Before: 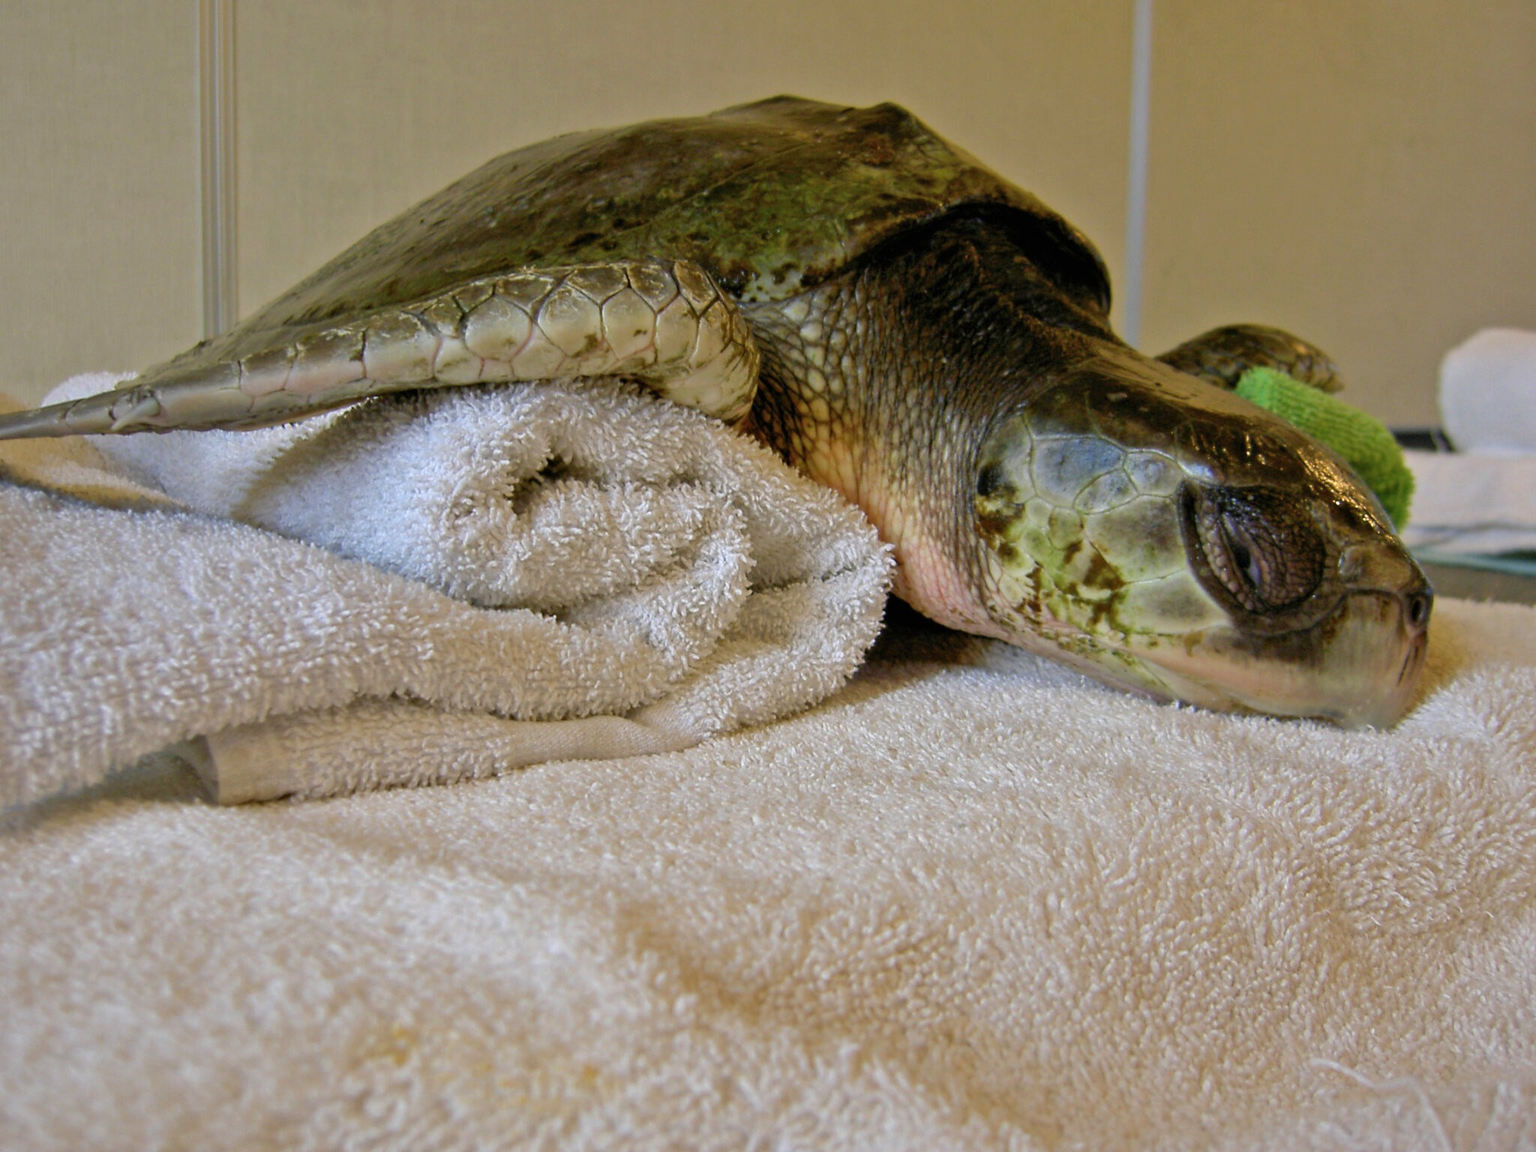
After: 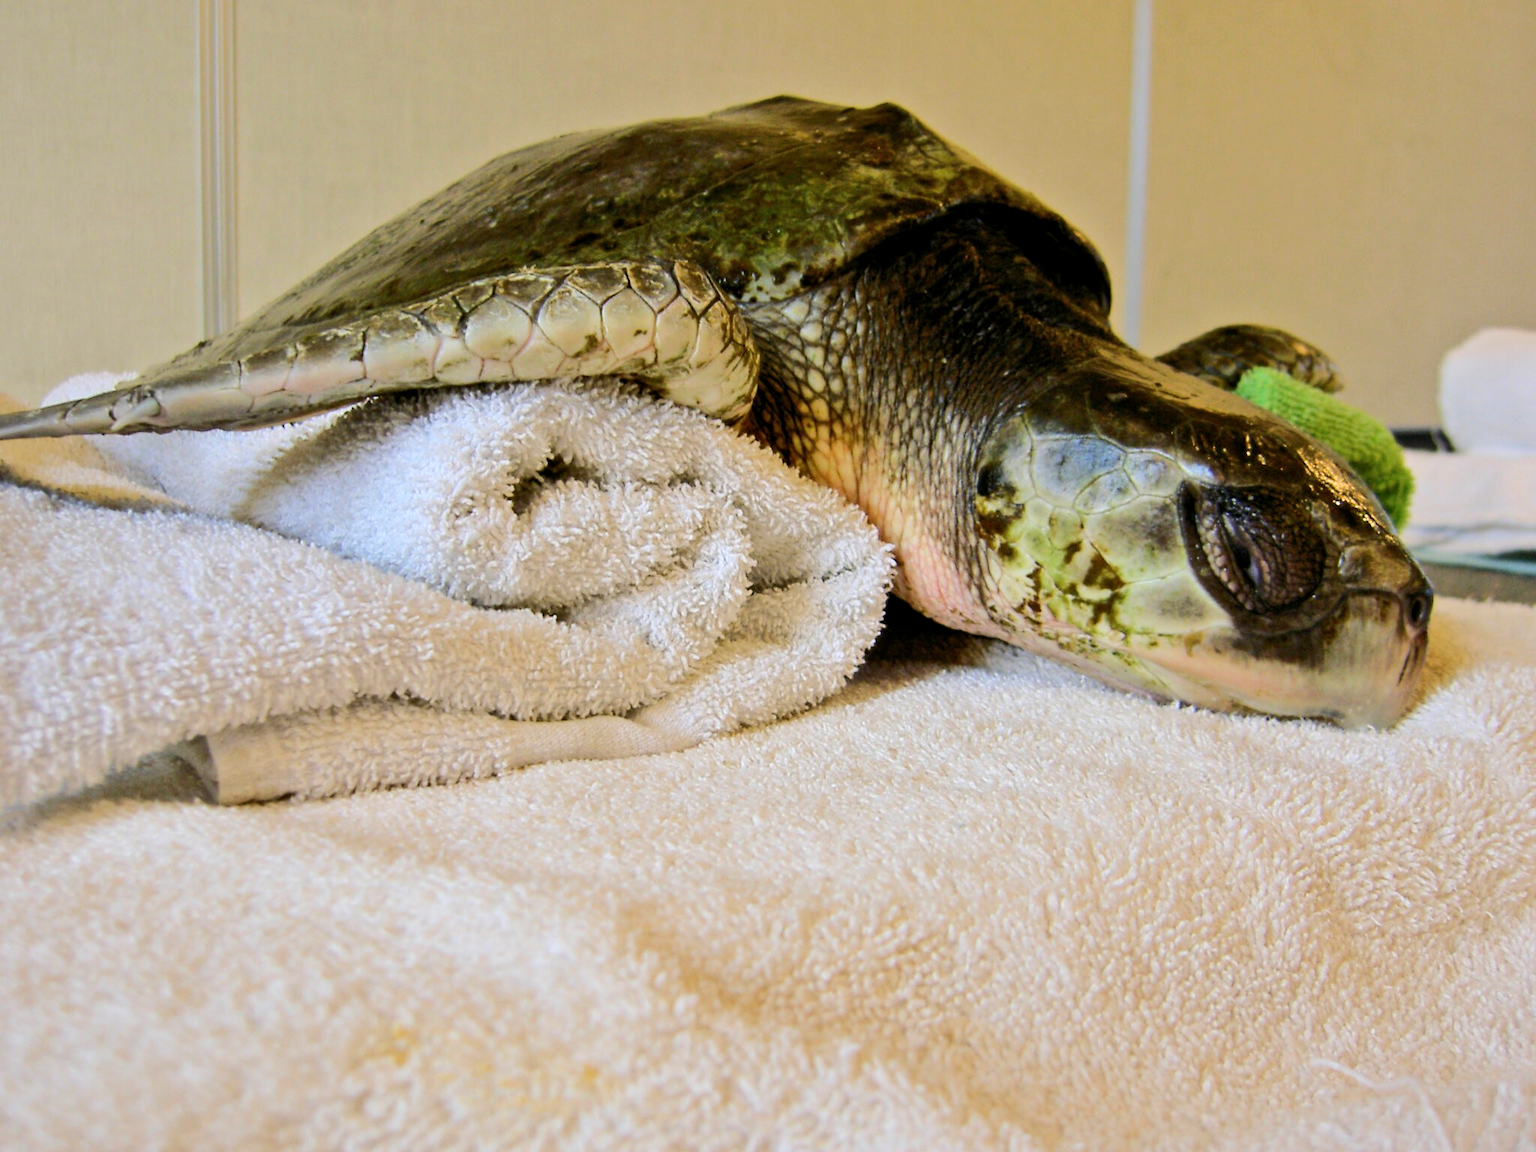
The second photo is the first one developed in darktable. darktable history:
white balance: emerald 1
rgb curve: curves: ch0 [(0, 0) (0.284, 0.292) (0.505, 0.644) (1, 1)], compensate middle gray true
tone equalizer: on, module defaults
